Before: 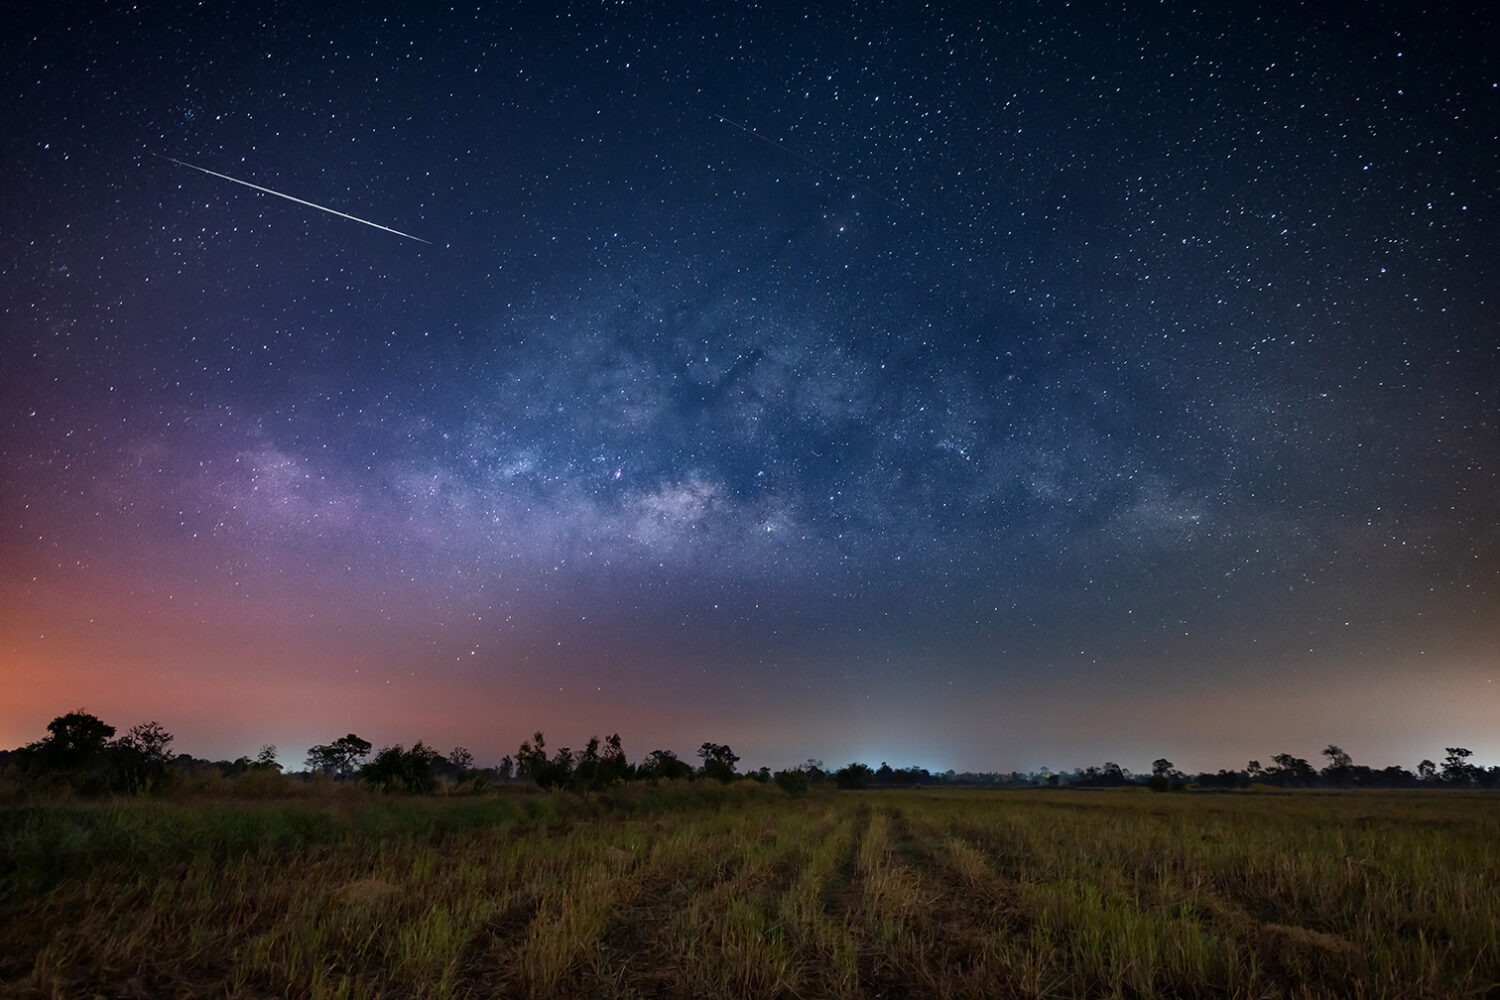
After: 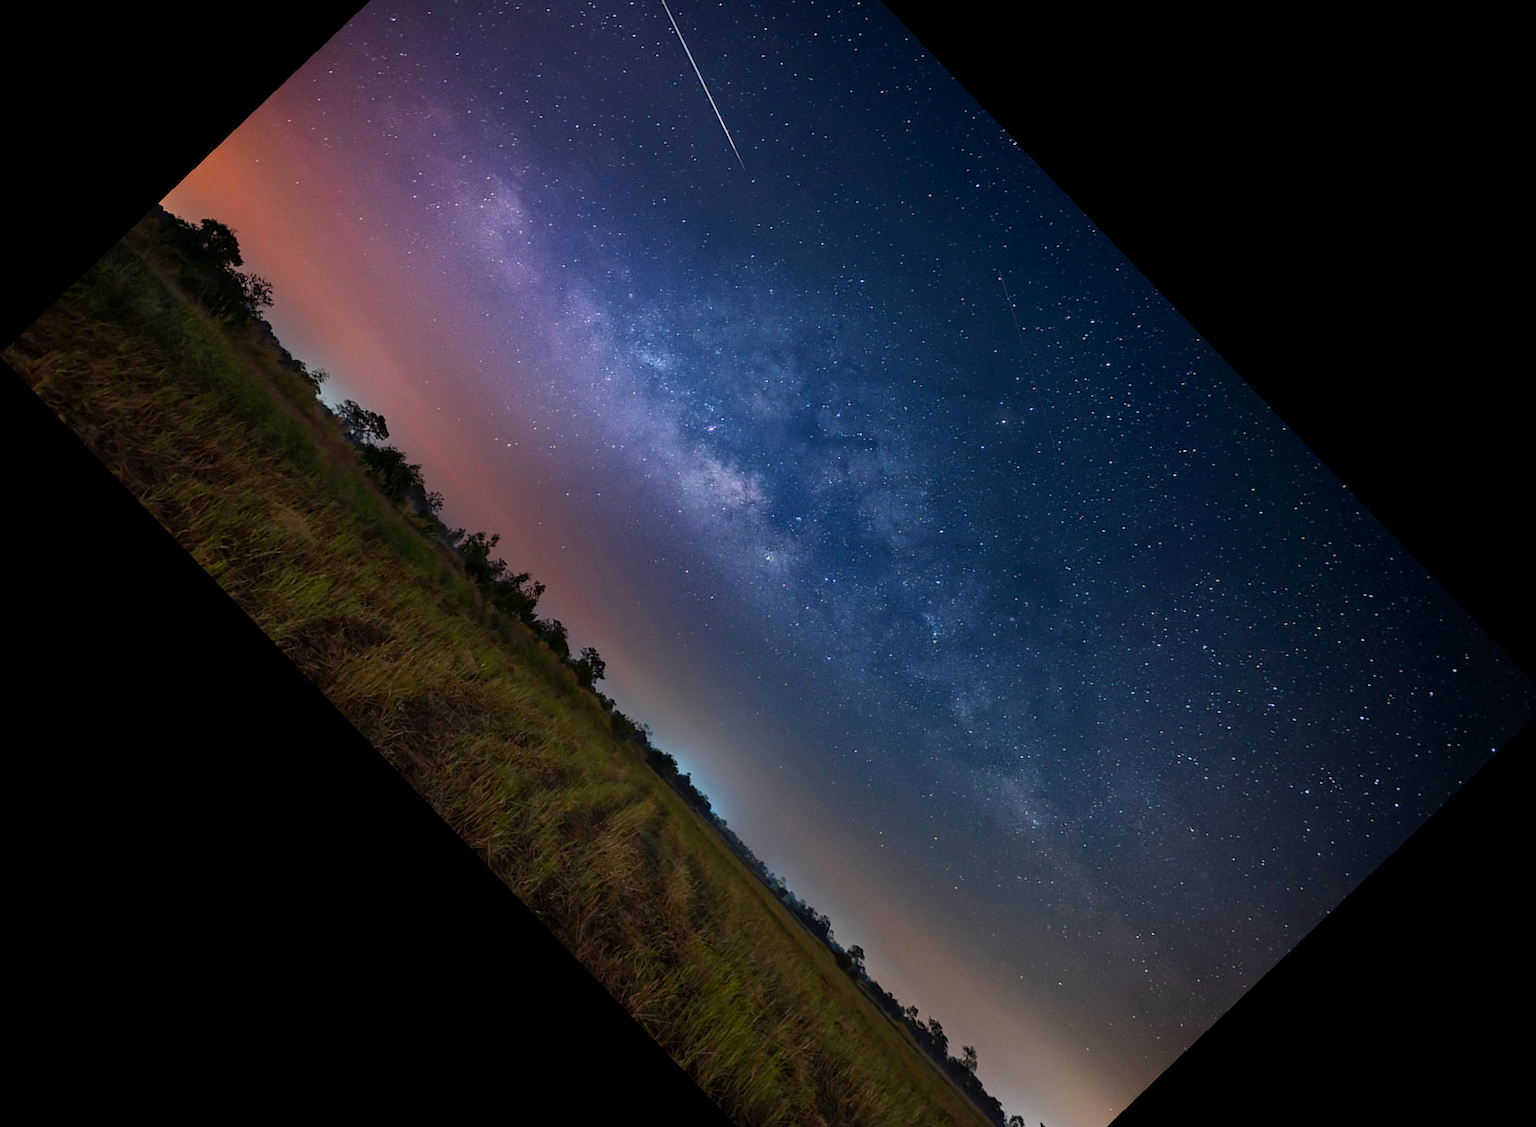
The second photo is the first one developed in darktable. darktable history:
crop and rotate: angle -46.26°, top 16.234%, right 0.912%, bottom 11.704%
color balance rgb: perceptual saturation grading › global saturation 10%, global vibrance 10%
